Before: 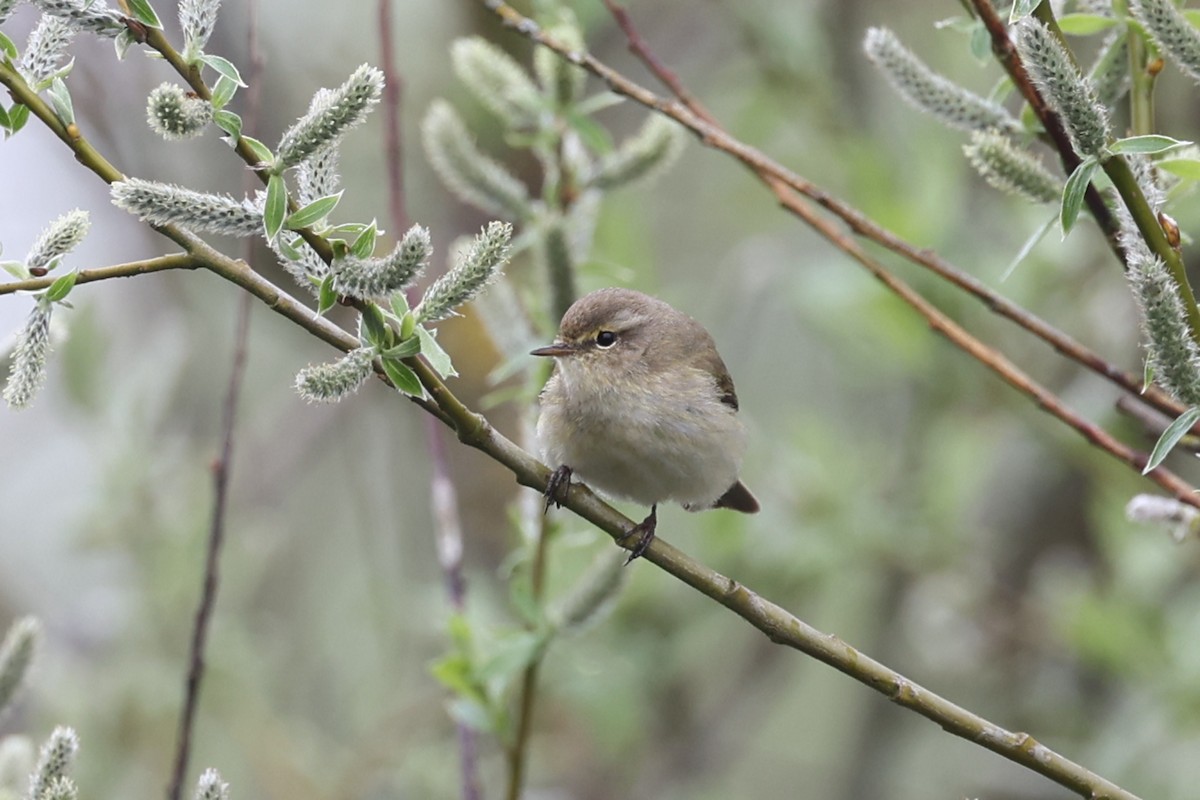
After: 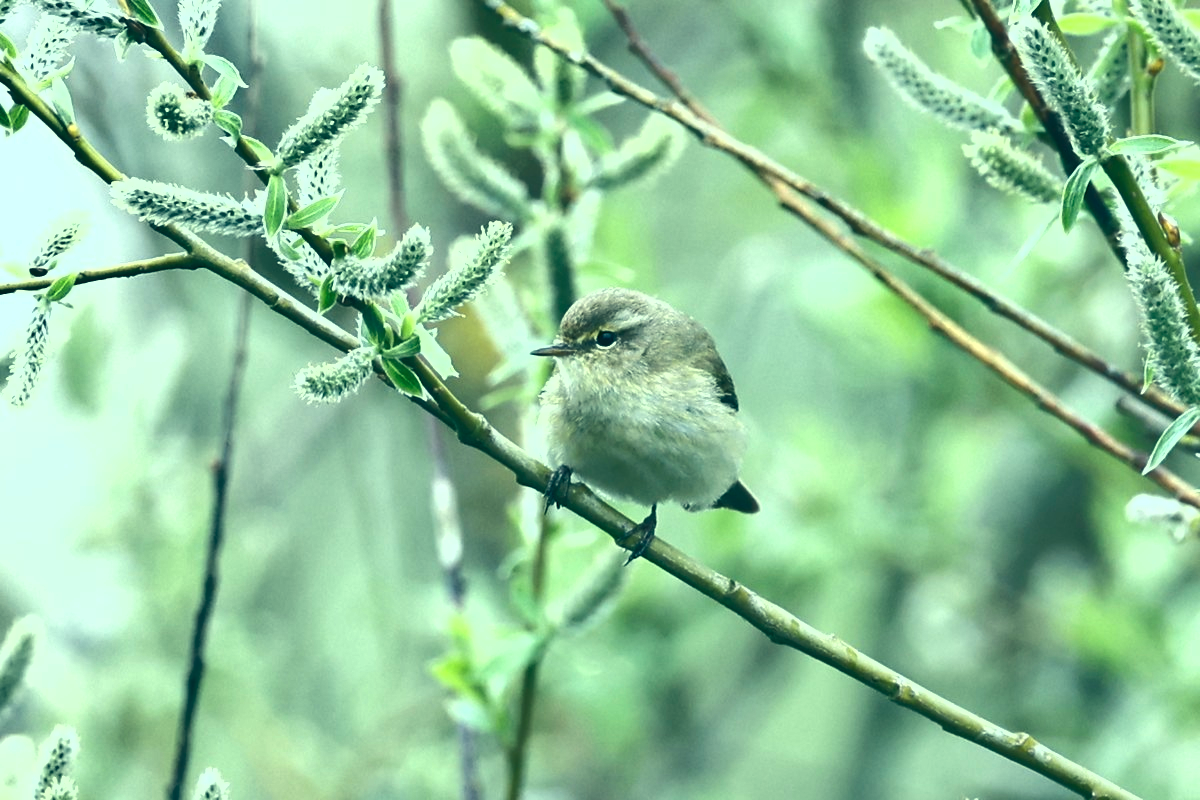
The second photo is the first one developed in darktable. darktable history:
shadows and highlights: highlights color adjustment 0%, low approximation 0.01, soften with gaussian
exposure: black level correction 0, exposure 1.1 EV, compensate highlight preservation false
color correction: highlights a* -20.08, highlights b* 9.8, shadows a* -20.4, shadows b* -10.76
